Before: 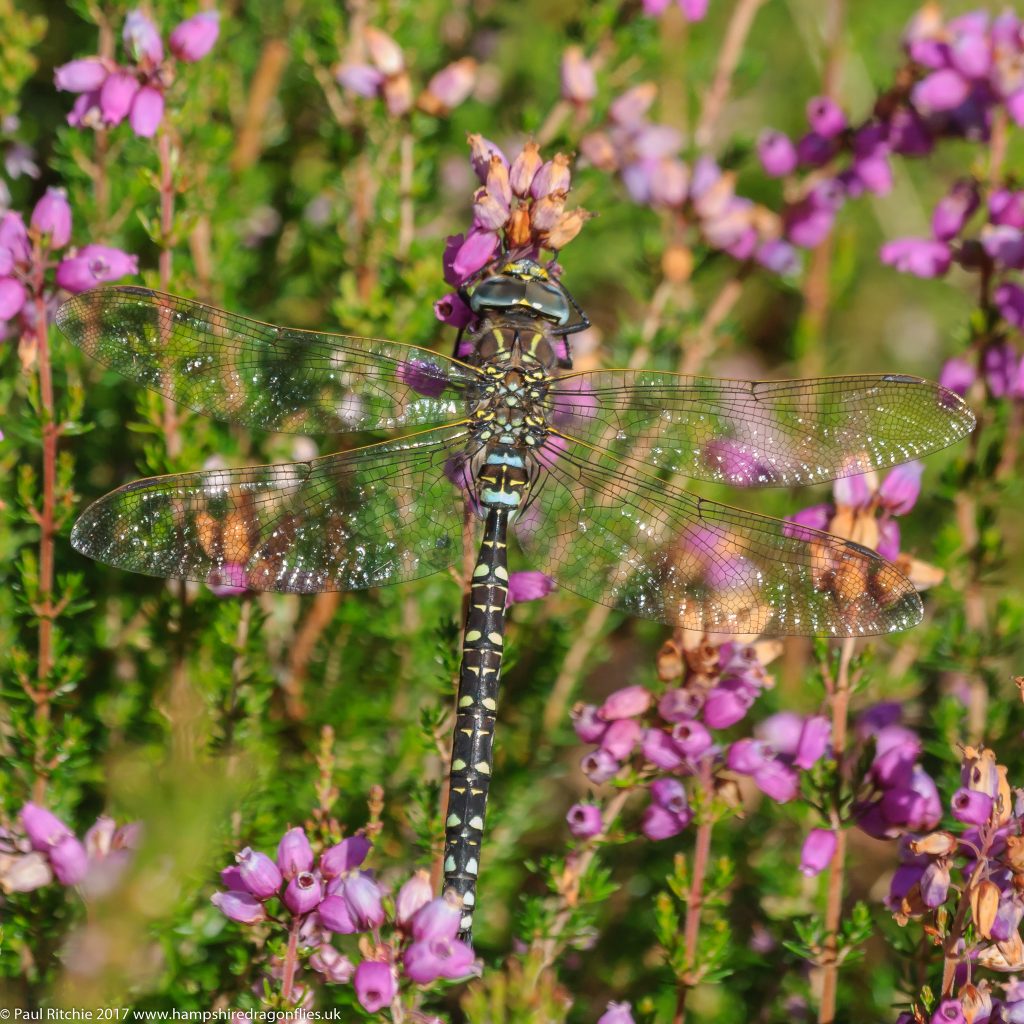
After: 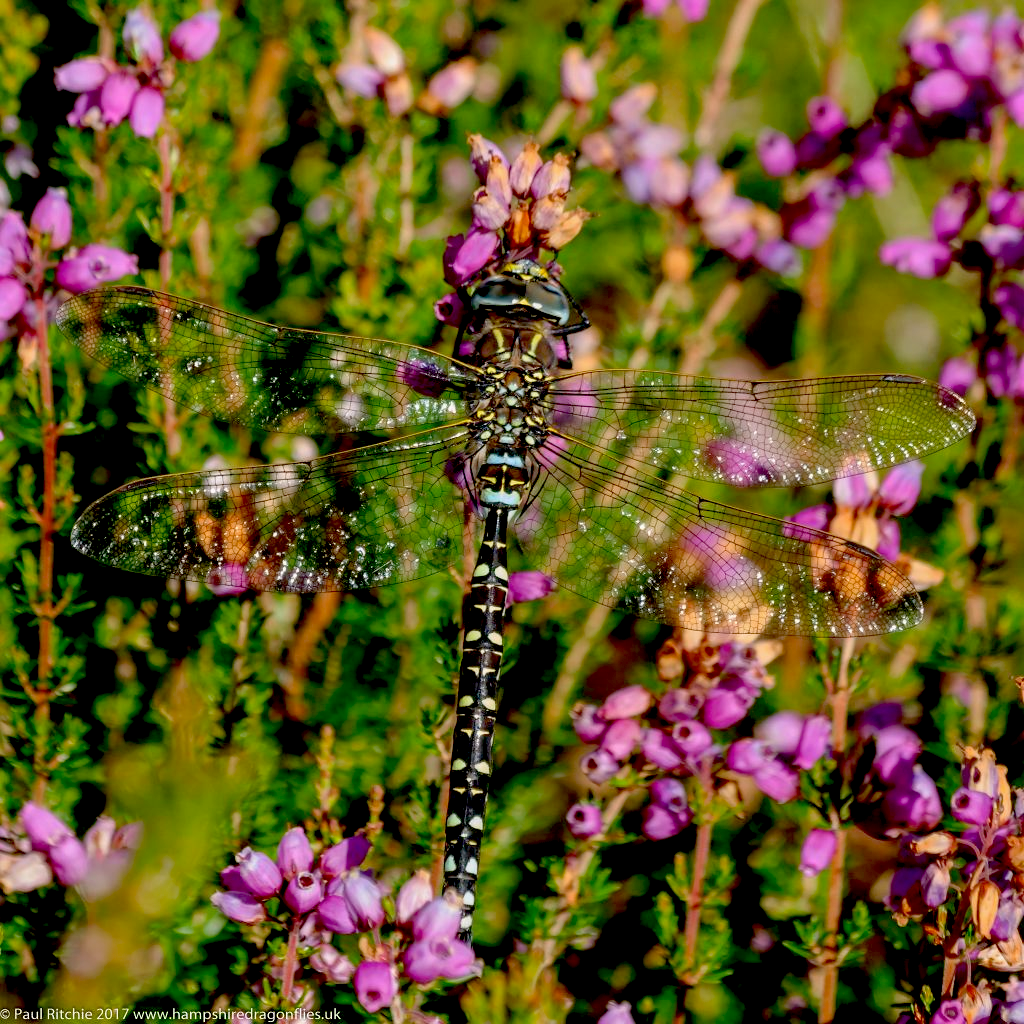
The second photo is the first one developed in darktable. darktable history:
exposure: black level correction 0.054, exposure -0.033 EV, compensate highlight preservation false
